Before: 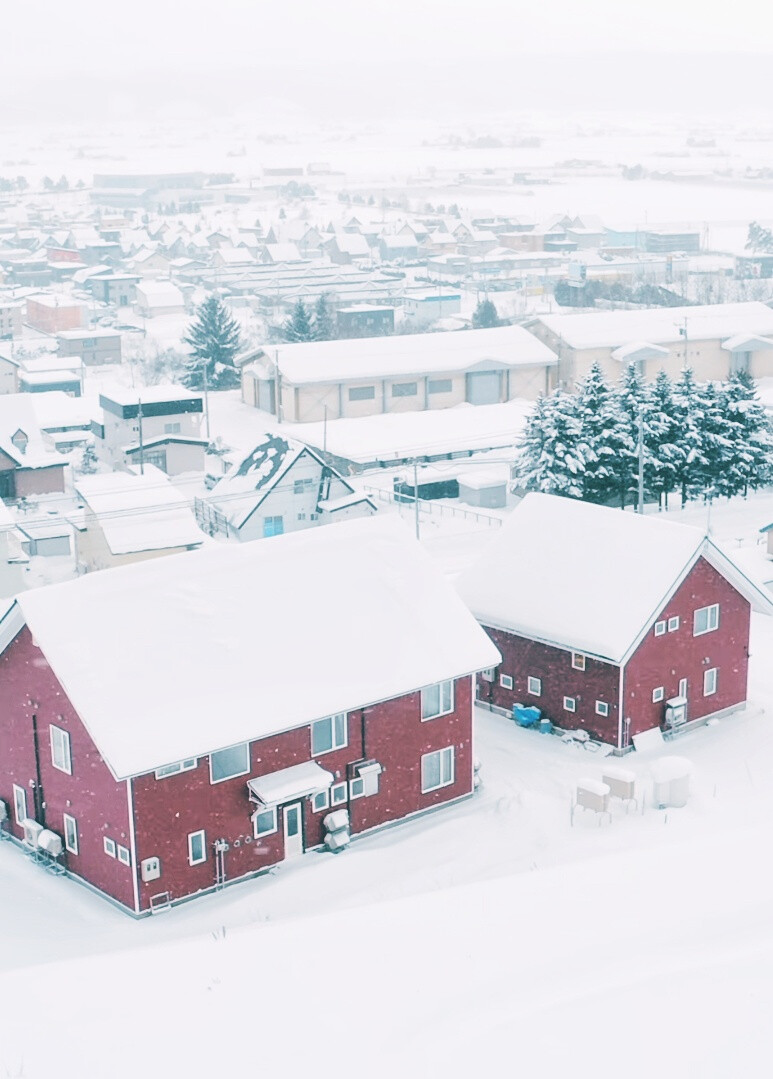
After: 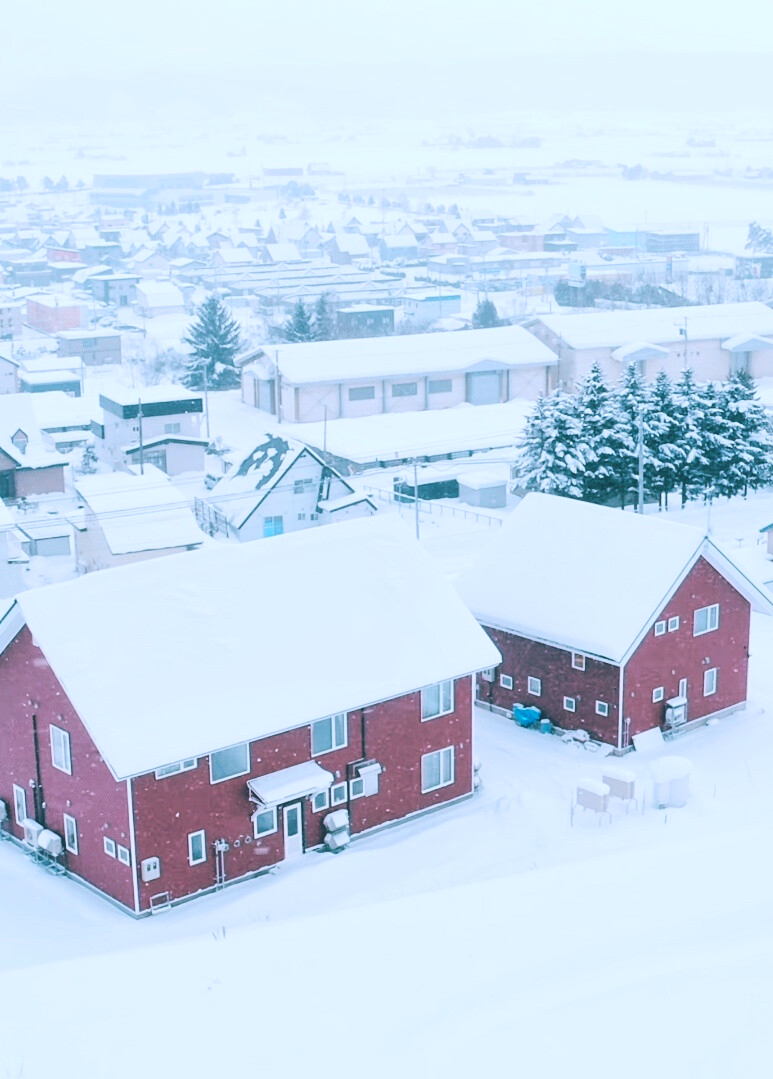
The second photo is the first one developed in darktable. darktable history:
color correction: highlights a* -2.12, highlights b* -18.54
